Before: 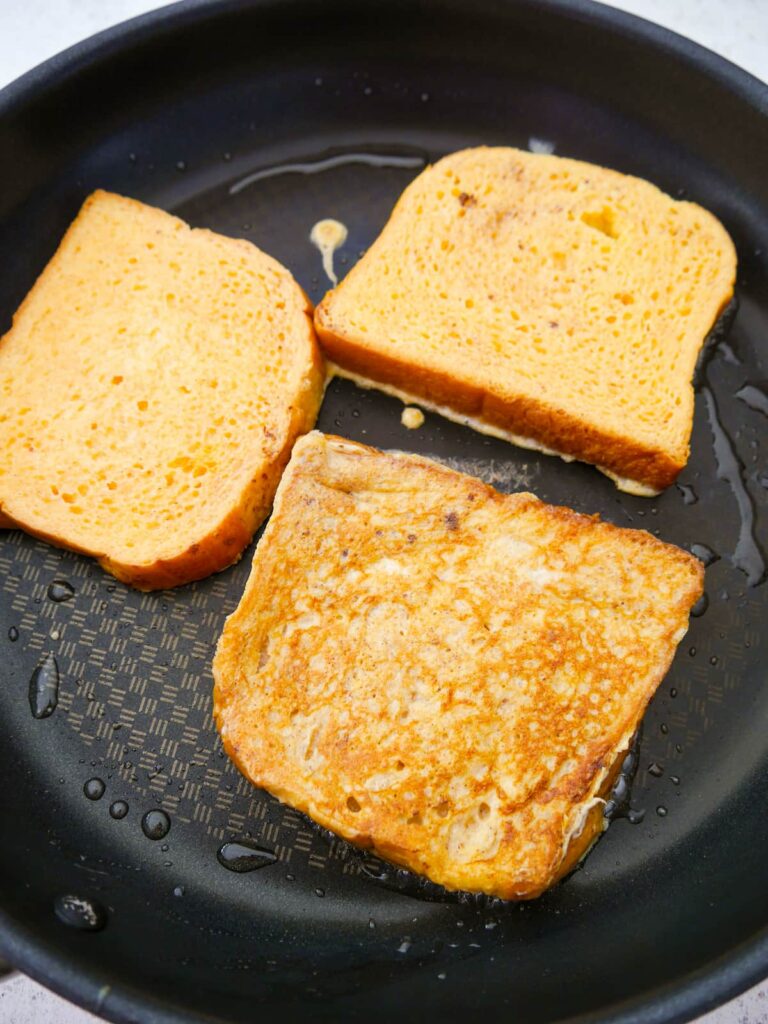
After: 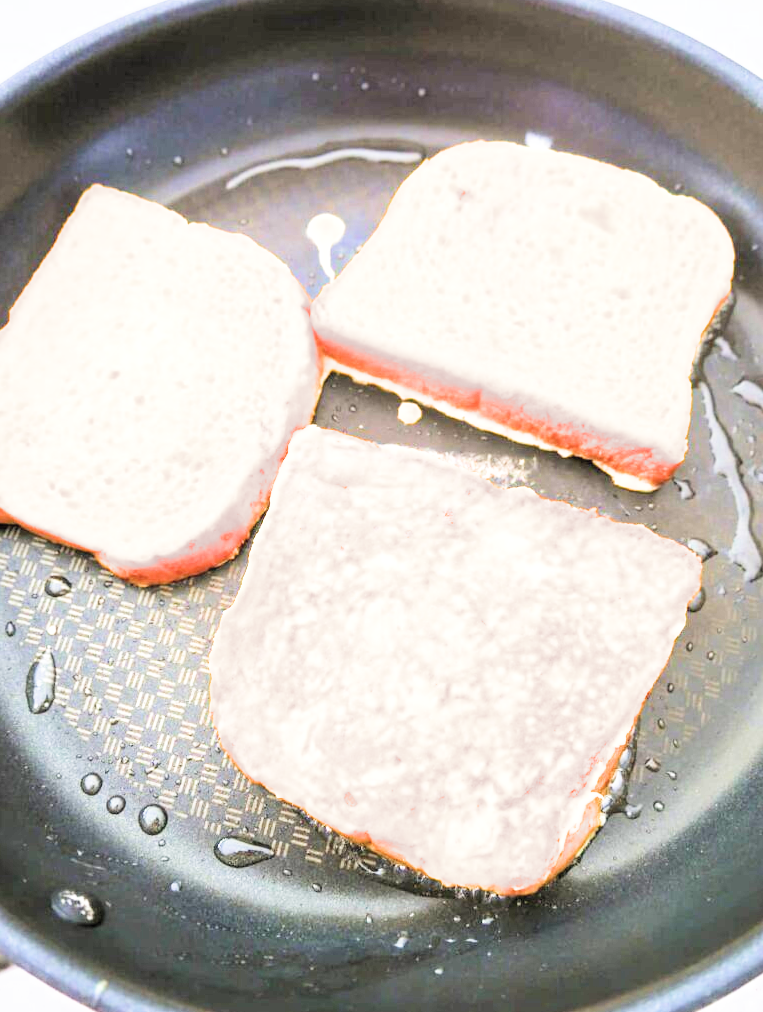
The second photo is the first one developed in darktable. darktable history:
crop: left 0.463%, top 0.572%, right 0.129%, bottom 0.542%
exposure: black level correction 0, exposure 1.743 EV, compensate highlight preservation false
contrast brightness saturation: contrast 0.143, brightness 0.222
filmic rgb: middle gray luminance 9.47%, black relative exposure -10.59 EV, white relative exposure 3.43 EV, target black luminance 0%, hardness 5.95, latitude 59.47%, contrast 1.088, highlights saturation mix 5.49%, shadows ↔ highlights balance 28.56%, add noise in highlights 0.001, color science v3 (2019), use custom middle-gray values true, contrast in highlights soft
